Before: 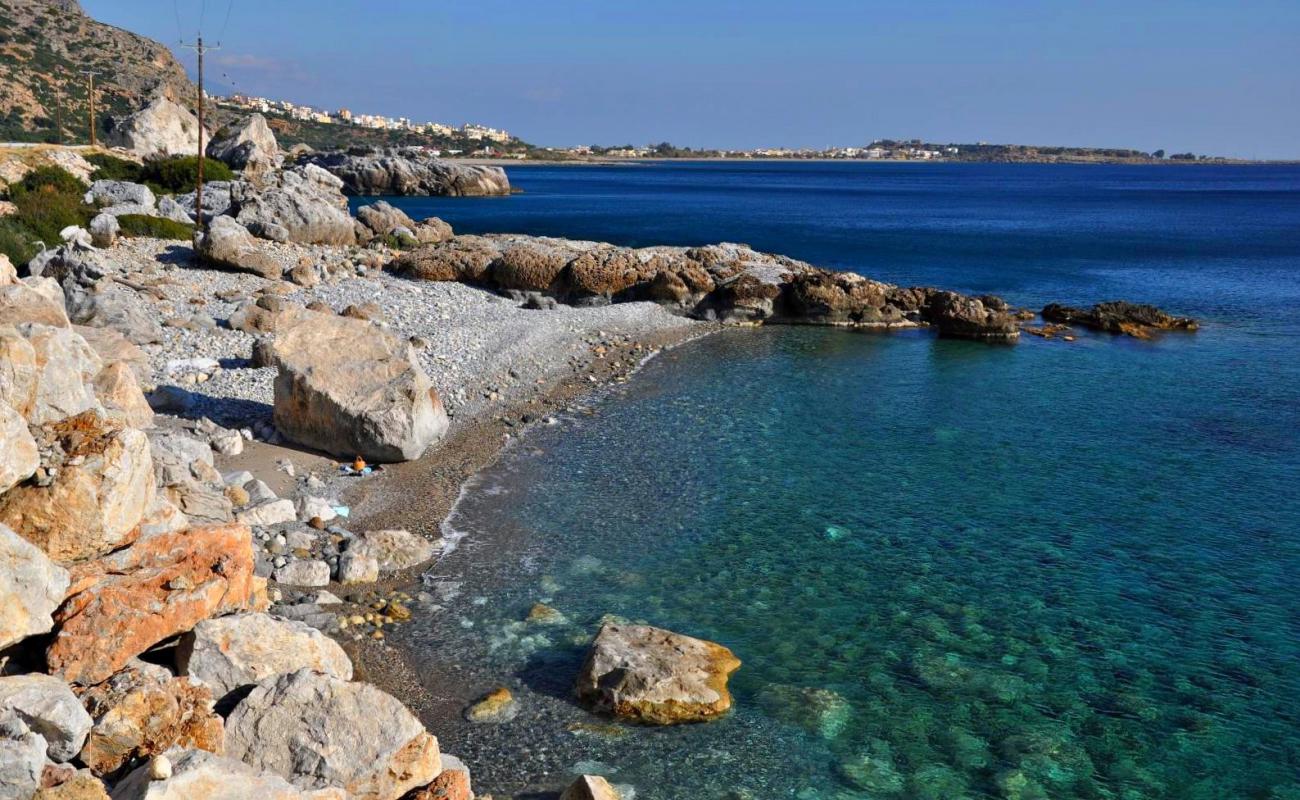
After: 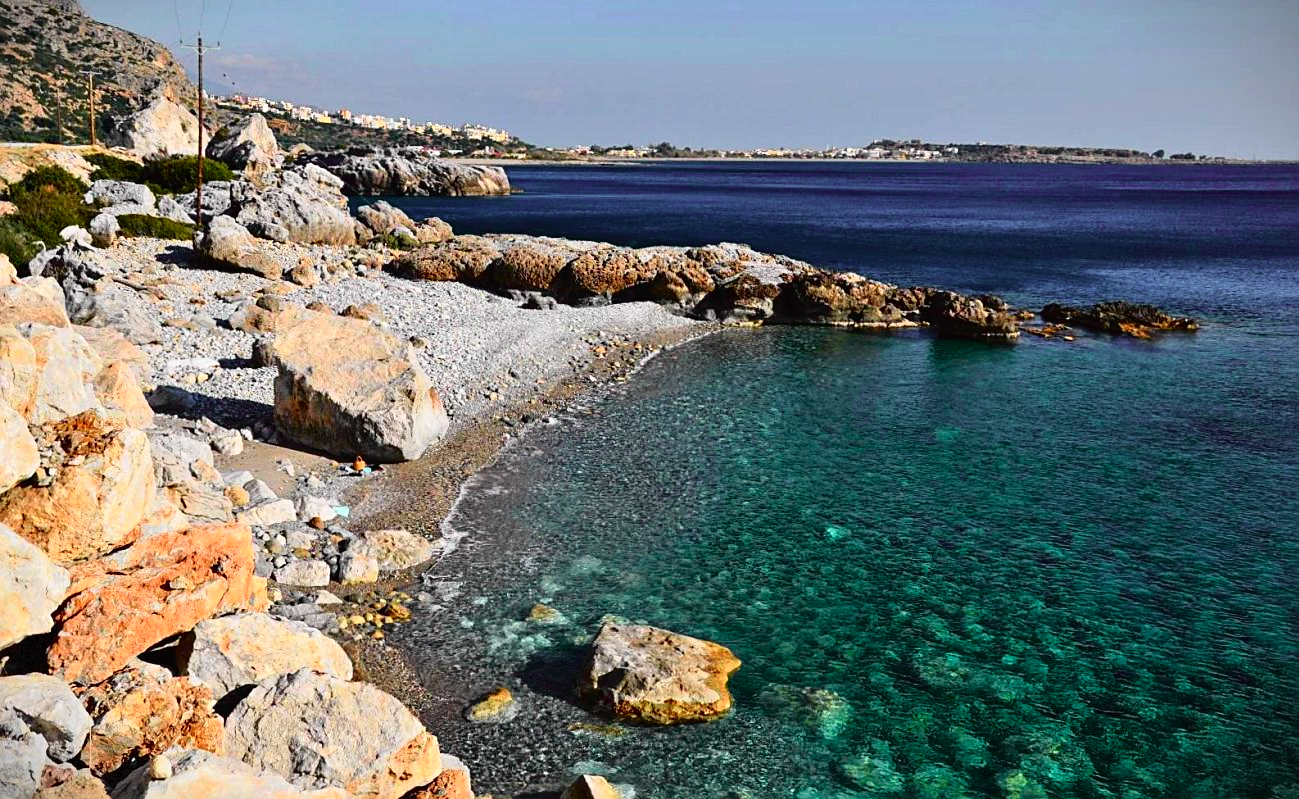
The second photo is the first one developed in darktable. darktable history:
crop: left 0.076%
vignetting: fall-off start 99.7%, width/height ratio 1.32, dithering 8-bit output
sharpen: on, module defaults
tone curve: curves: ch0 [(0, 0.014) (0.17, 0.099) (0.392, 0.438) (0.725, 0.828) (0.872, 0.918) (1, 0.981)]; ch1 [(0, 0) (0.402, 0.36) (0.489, 0.491) (0.5, 0.503) (0.515, 0.52) (0.545, 0.572) (0.615, 0.662) (0.701, 0.725) (1, 1)]; ch2 [(0, 0) (0.42, 0.458) (0.485, 0.499) (0.503, 0.503) (0.531, 0.542) (0.561, 0.594) (0.644, 0.694) (0.717, 0.753) (1, 0.991)], color space Lab, independent channels, preserve colors none
